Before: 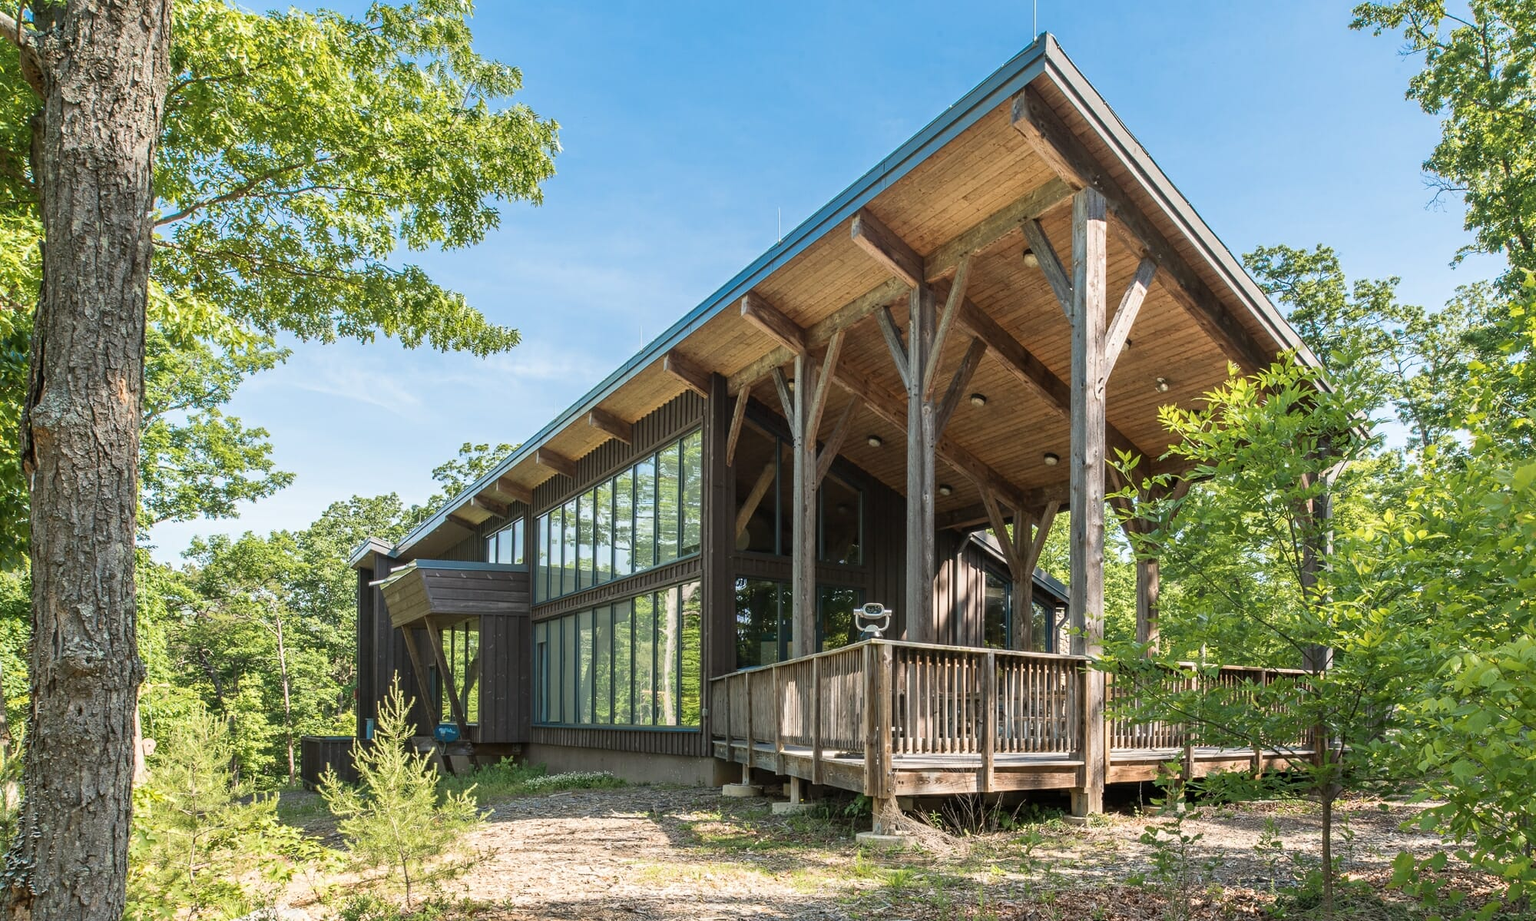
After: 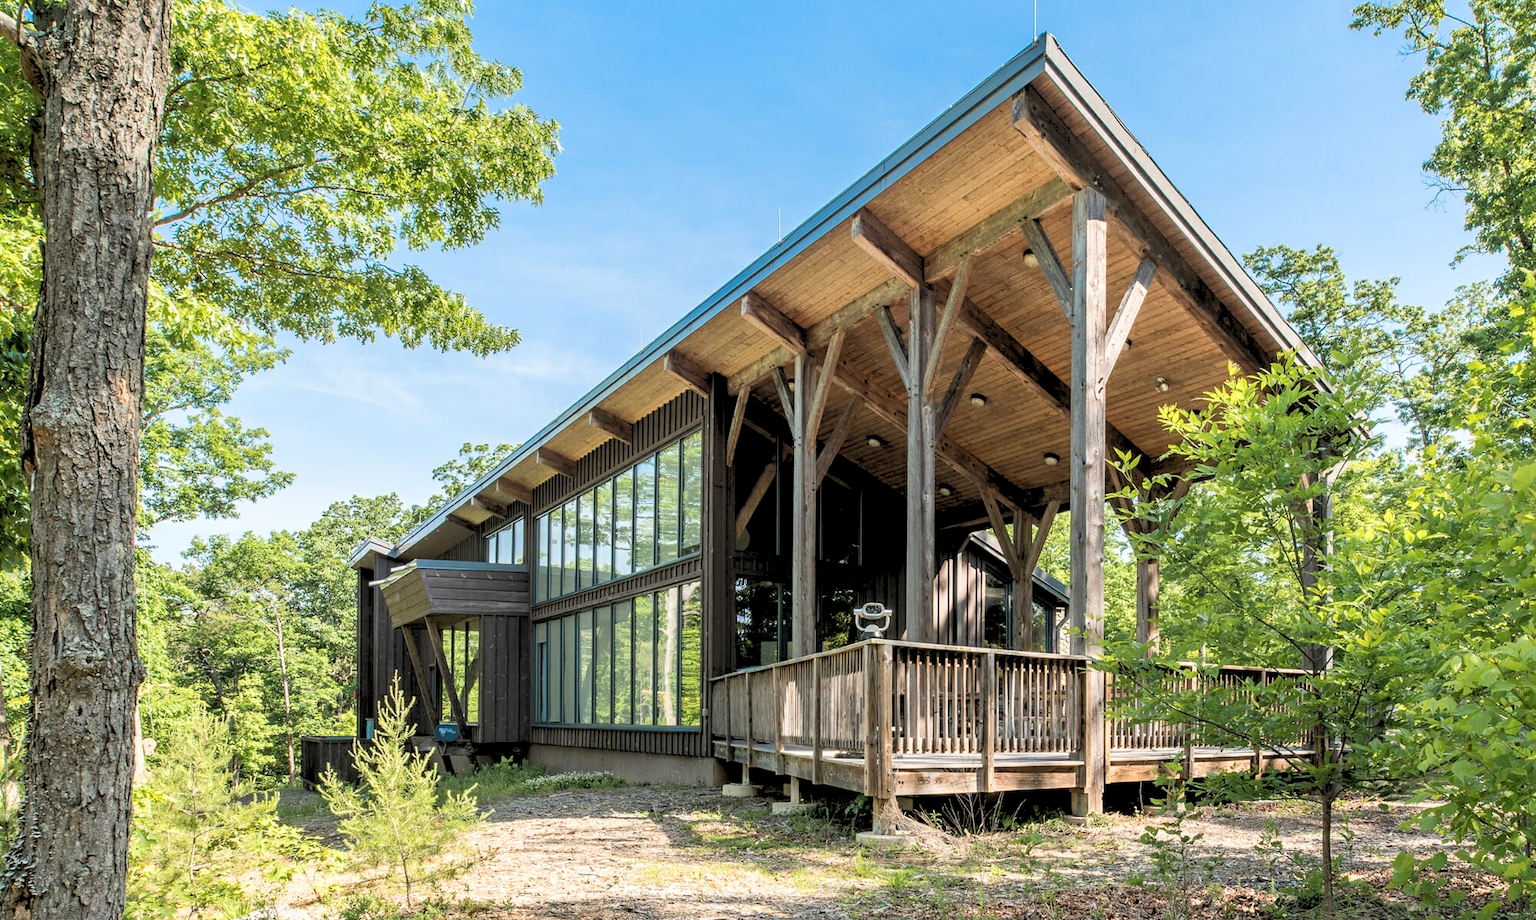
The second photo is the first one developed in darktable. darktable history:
tone equalizer: -8 EV -0.417 EV, -7 EV -0.389 EV, -6 EV -0.333 EV, -5 EV -0.222 EV, -3 EV 0.222 EV, -2 EV 0.333 EV, -1 EV 0.389 EV, +0 EV 0.417 EV, edges refinement/feathering 500, mask exposure compensation -1.57 EV, preserve details no
rgb levels: preserve colors sum RGB, levels [[0.038, 0.433, 0.934], [0, 0.5, 1], [0, 0.5, 1]]
